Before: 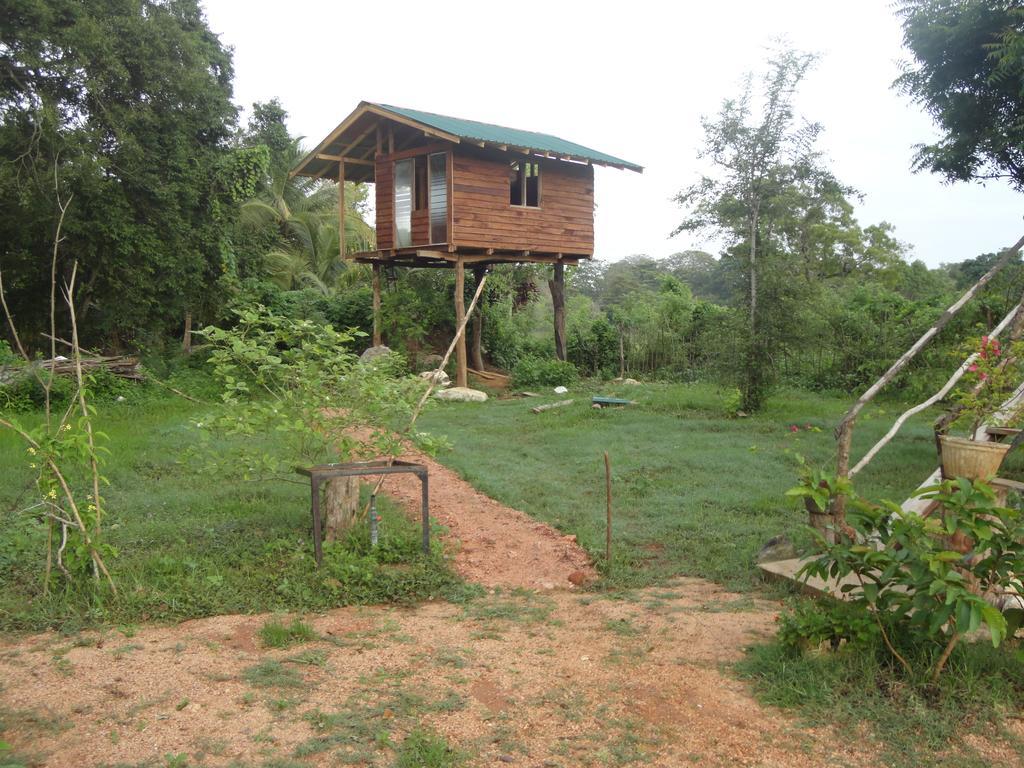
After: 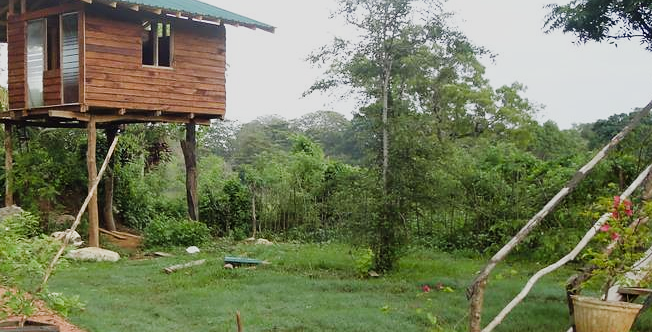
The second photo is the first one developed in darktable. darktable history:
crop: left 36.005%, top 18.293%, right 0.31%, bottom 38.444%
sigmoid: on, module defaults
sharpen: radius 1, threshold 1
